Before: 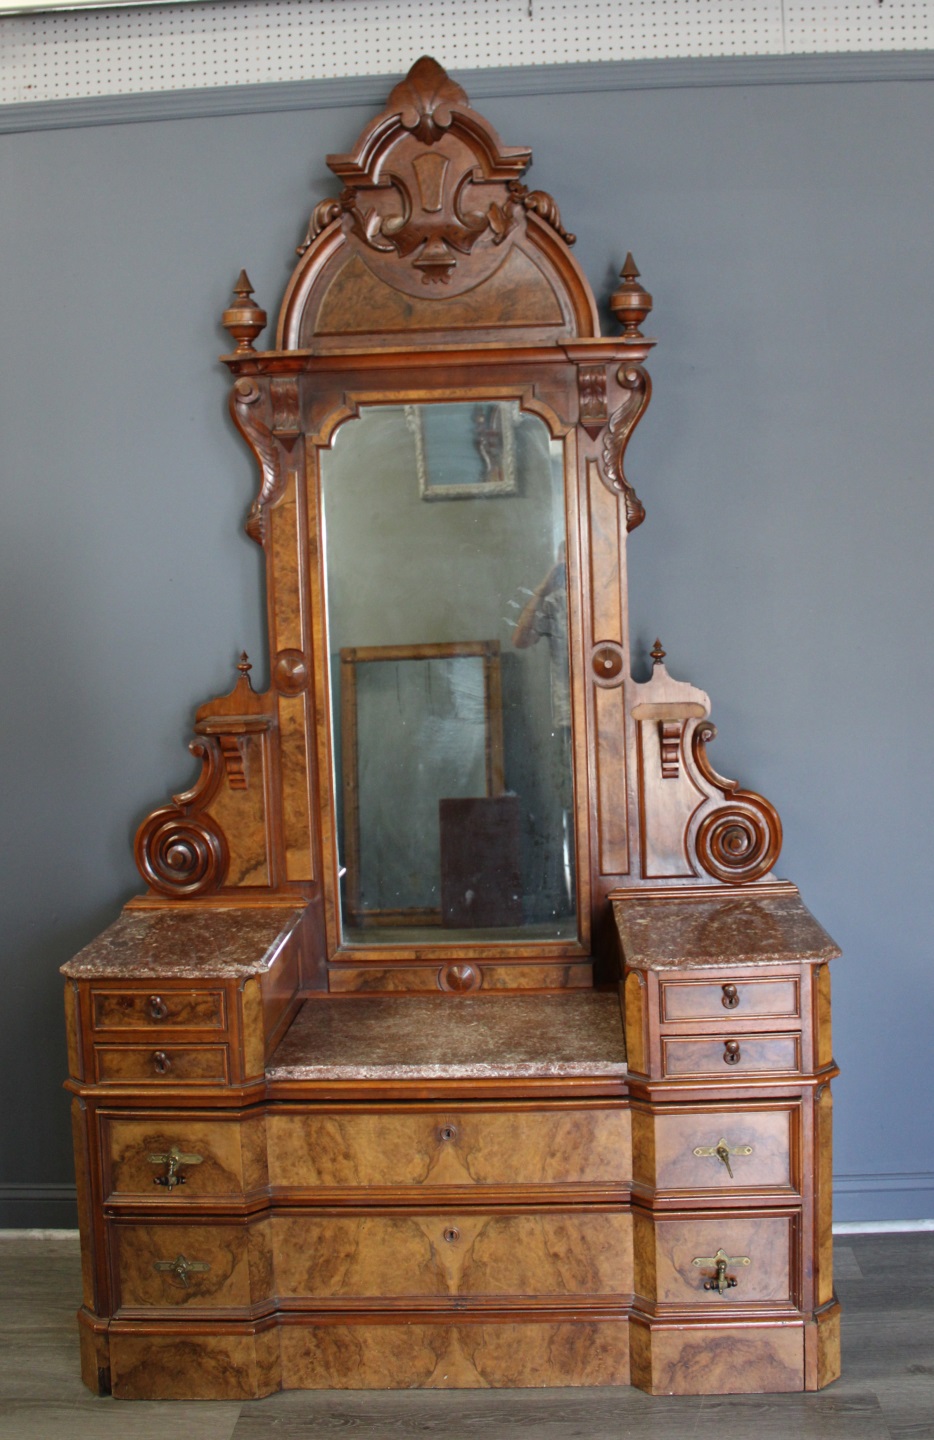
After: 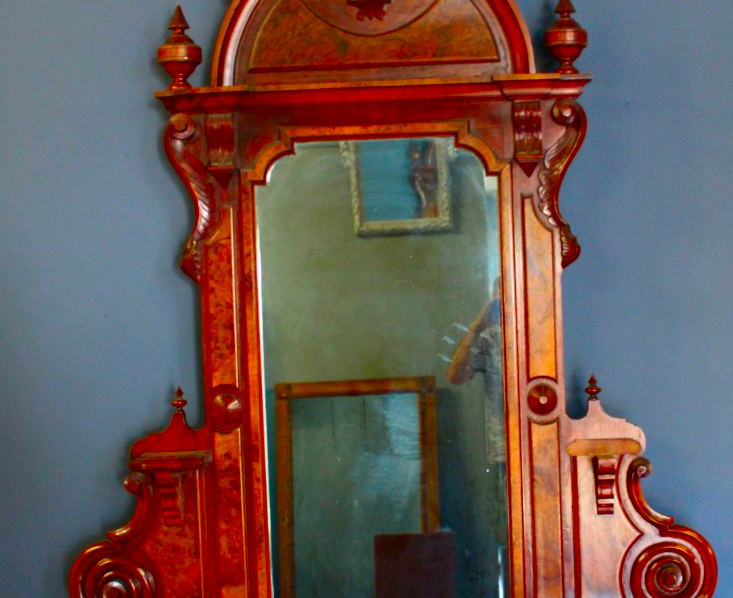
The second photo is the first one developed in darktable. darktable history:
tone equalizer: on, module defaults
color correction: saturation 2.15
contrast brightness saturation: contrast 0.12, brightness -0.12, saturation 0.2
crop: left 7.036%, top 18.398%, right 14.379%, bottom 40.043%
